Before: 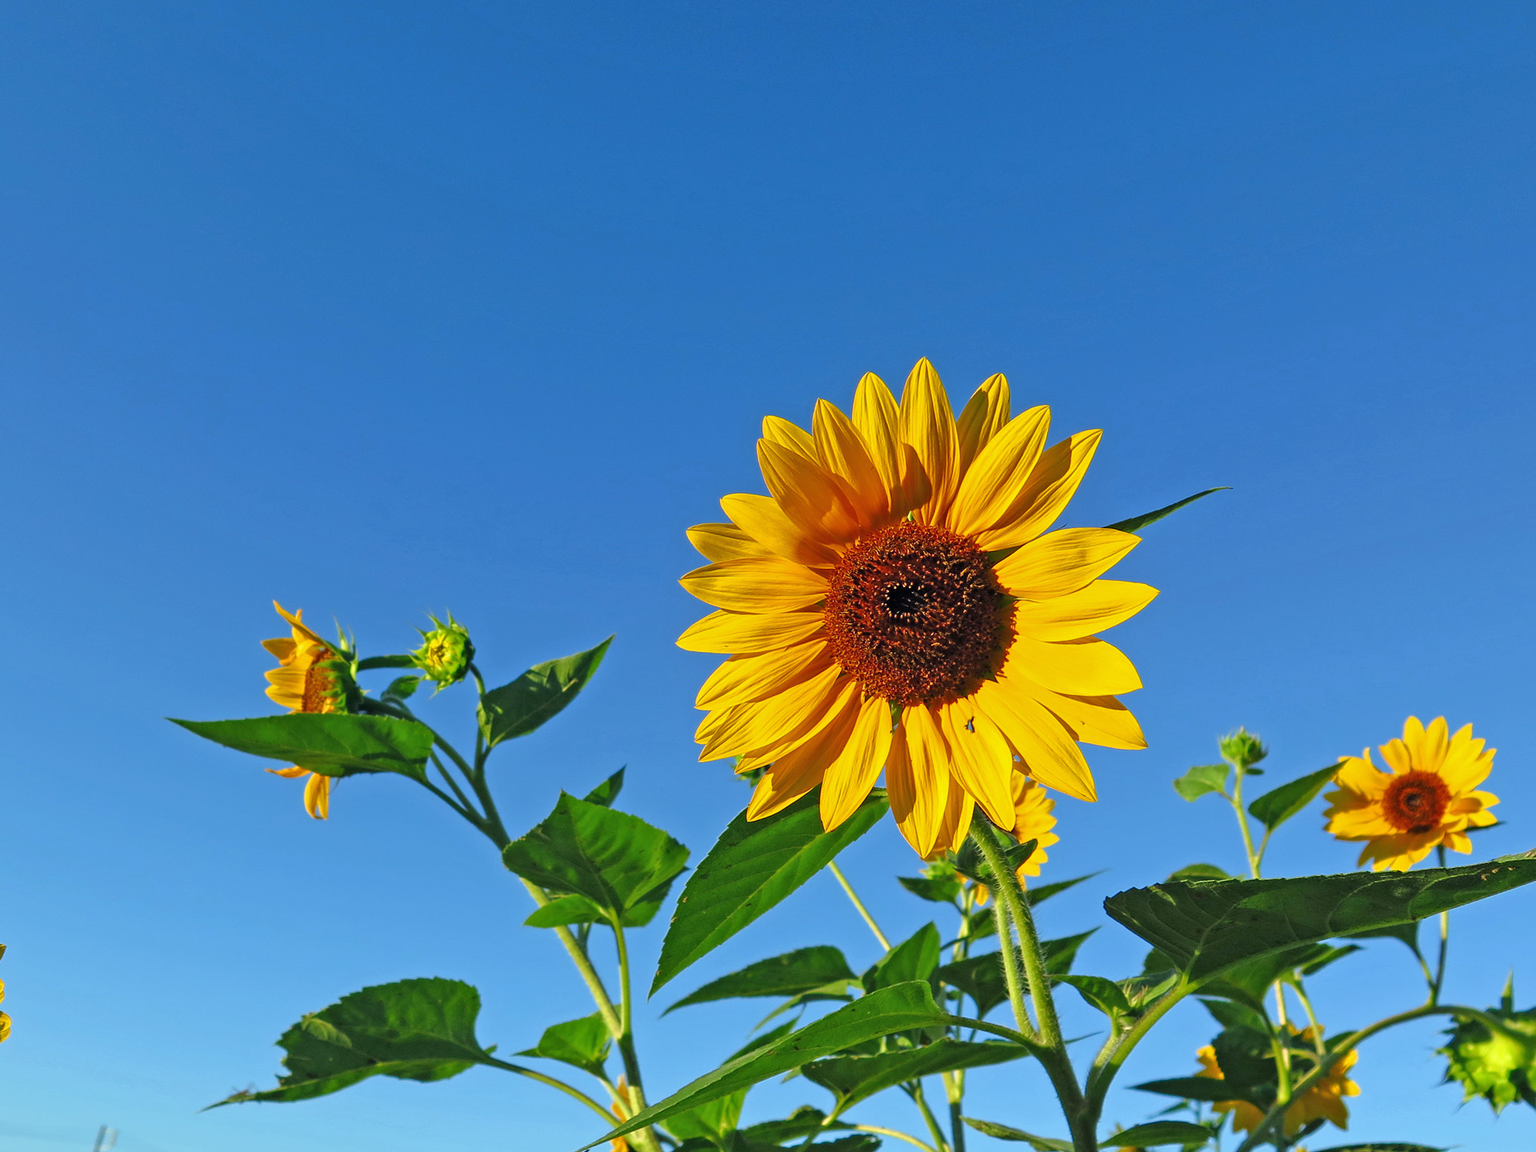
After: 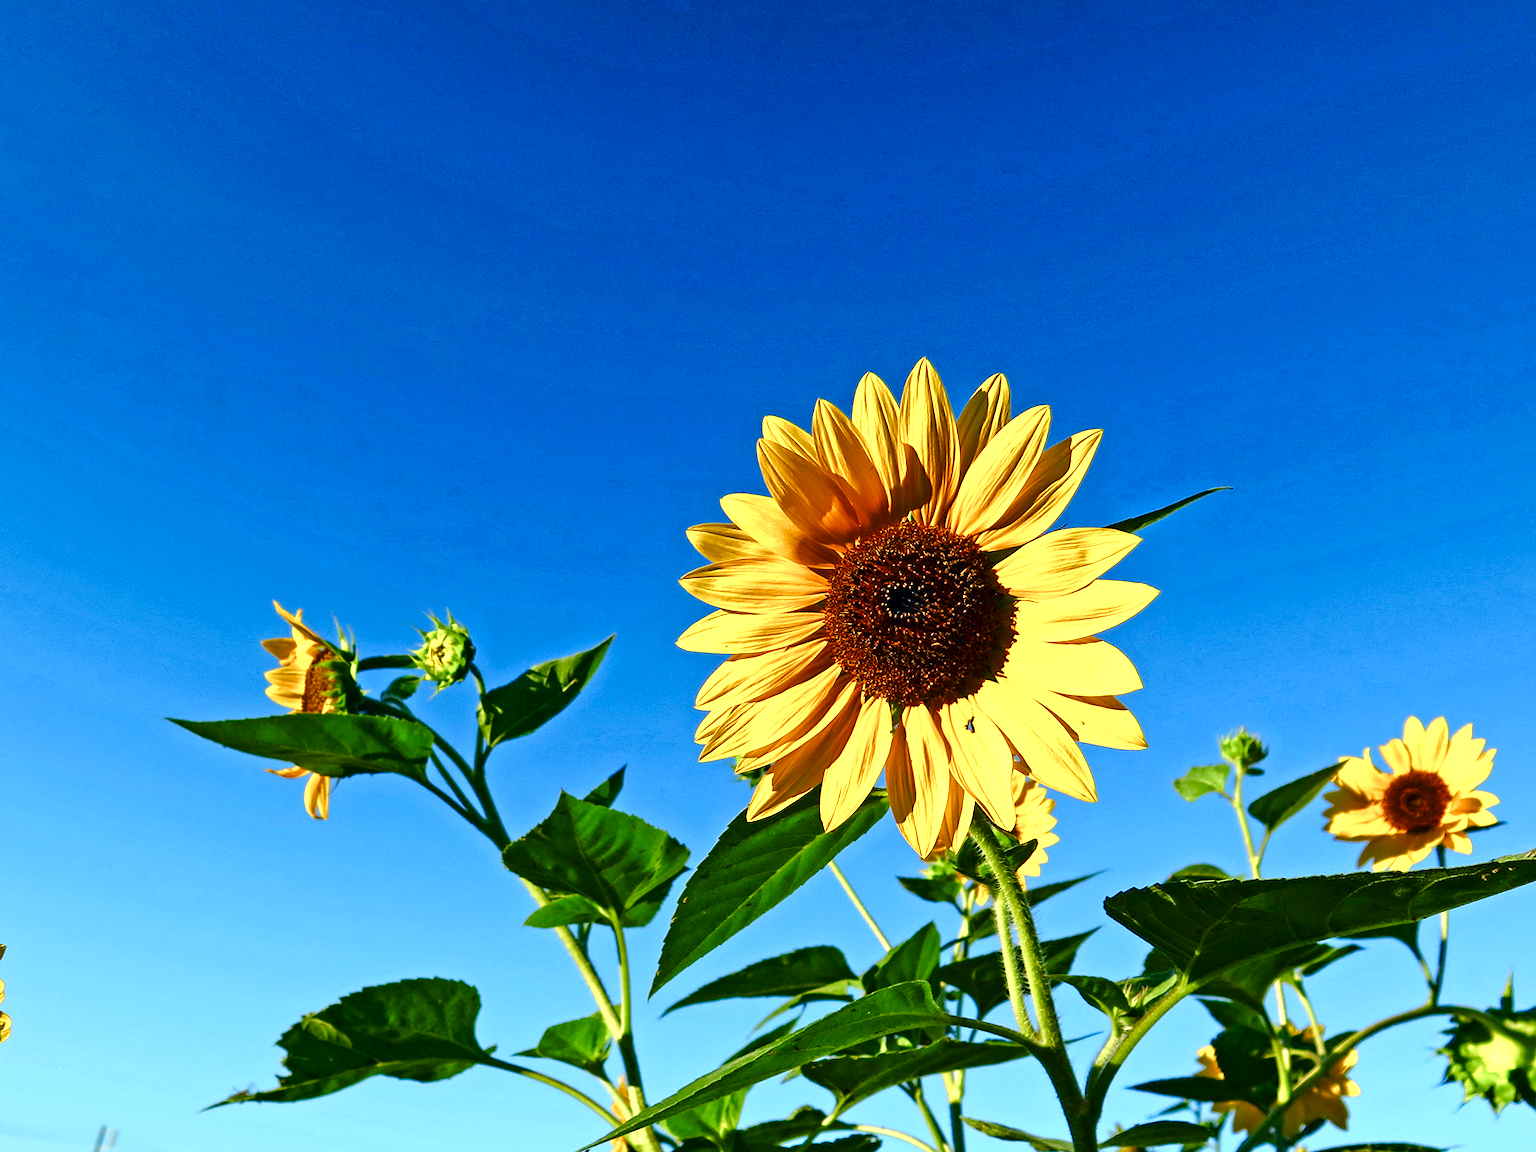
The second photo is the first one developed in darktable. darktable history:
exposure: exposure -0.015 EV, compensate exposure bias true, compensate highlight preservation false
color balance rgb: linear chroma grading › global chroma 15.286%, perceptual saturation grading › global saturation 20%, perceptual saturation grading › highlights -50.271%, perceptual saturation grading › shadows 31.048%, perceptual brilliance grading › highlights 17.564%, perceptual brilliance grading › mid-tones 31.484%, perceptual brilliance grading › shadows -31.023%, global vibrance 16.669%, saturation formula JzAzBz (2021)
